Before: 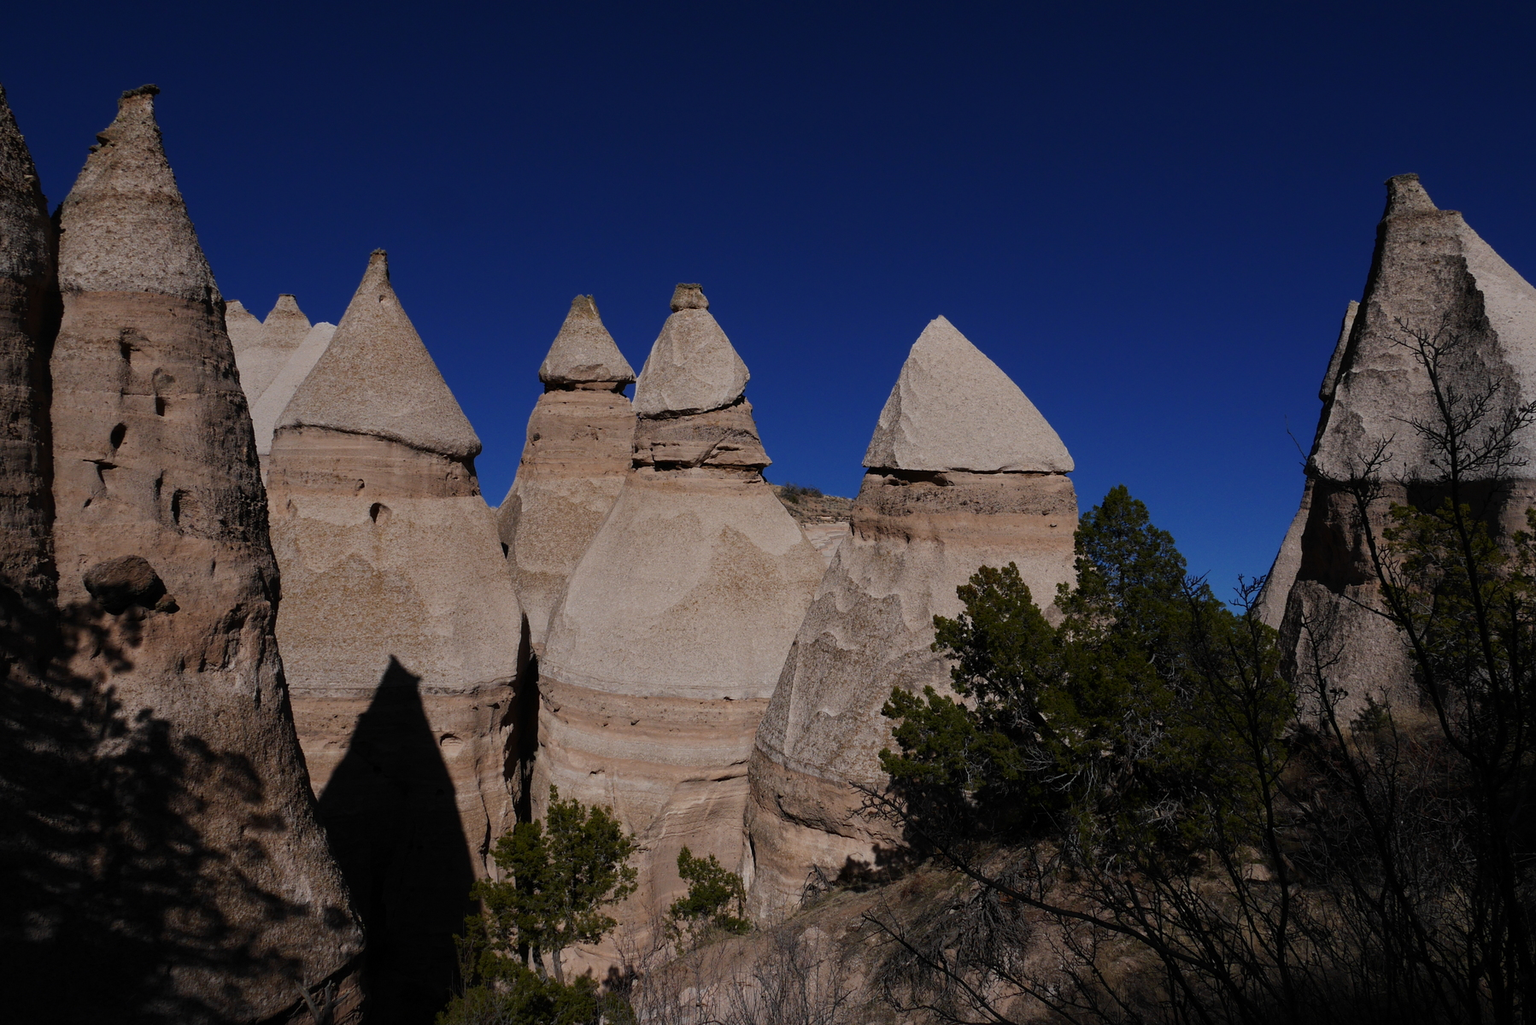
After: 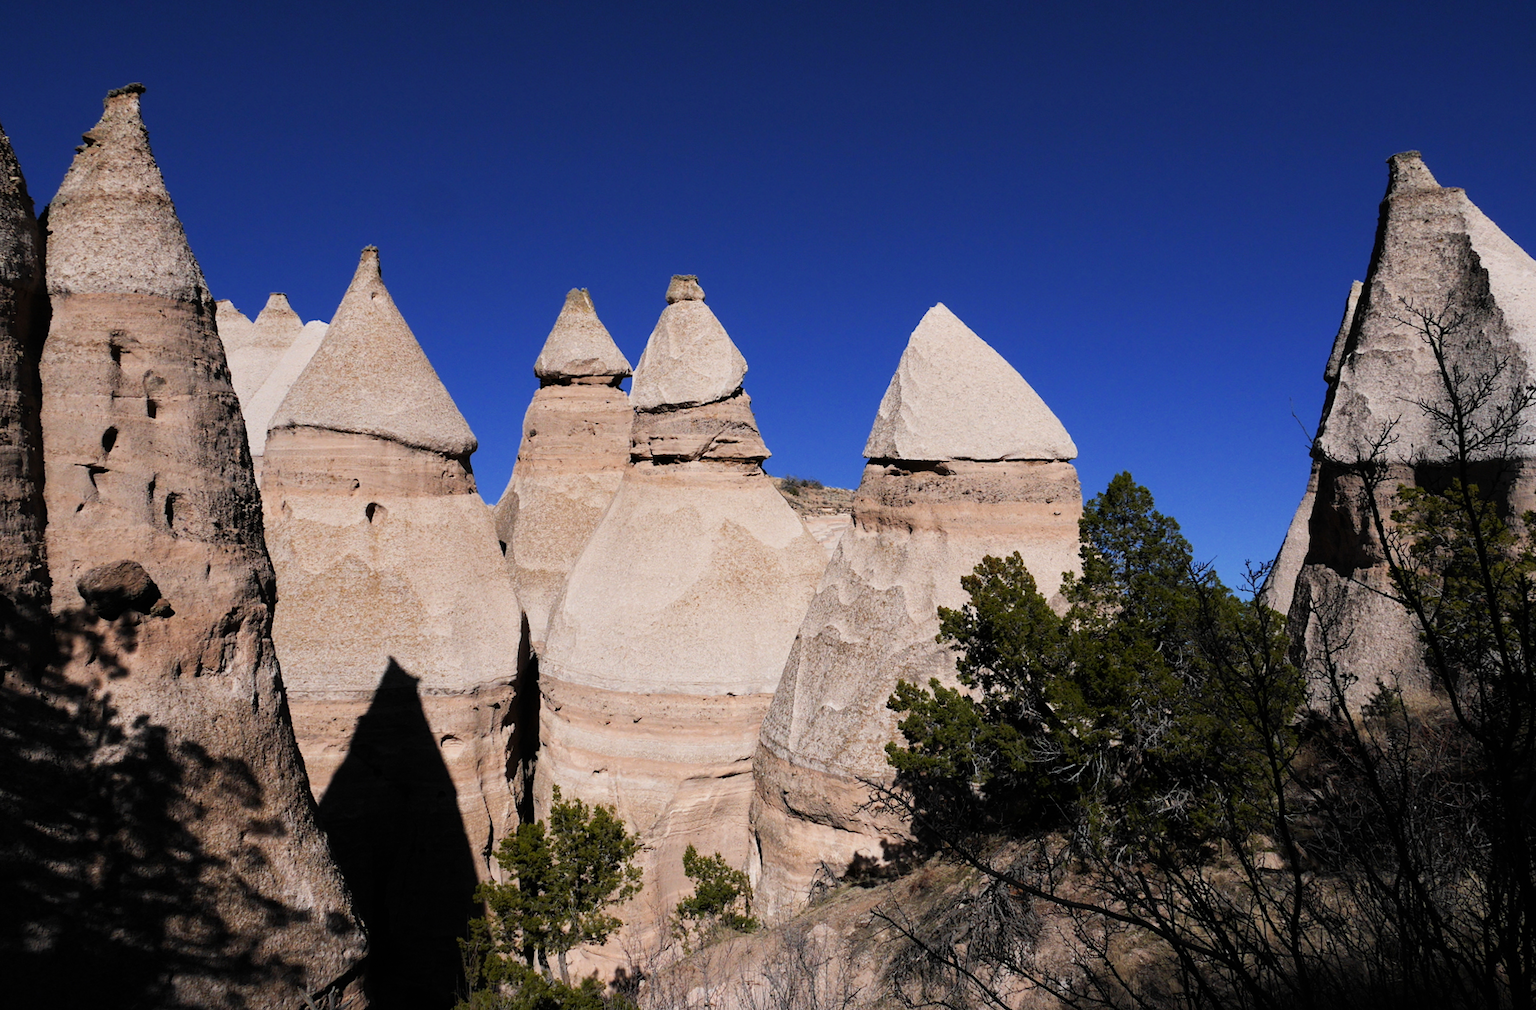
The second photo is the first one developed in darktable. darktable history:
rotate and perspective: rotation -1°, crop left 0.011, crop right 0.989, crop top 0.025, crop bottom 0.975
exposure: black level correction 0, exposure 1.45 EV, compensate exposure bias true, compensate highlight preservation false
filmic rgb: white relative exposure 3.9 EV, hardness 4.26
